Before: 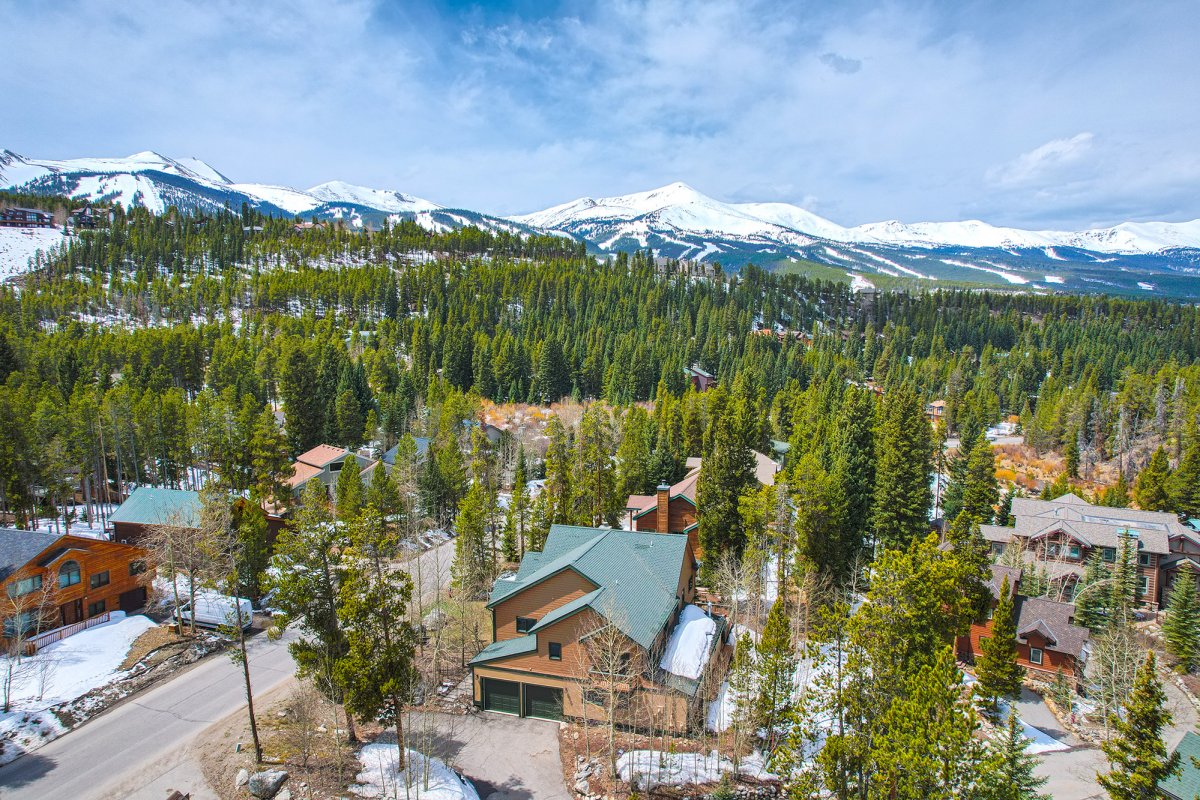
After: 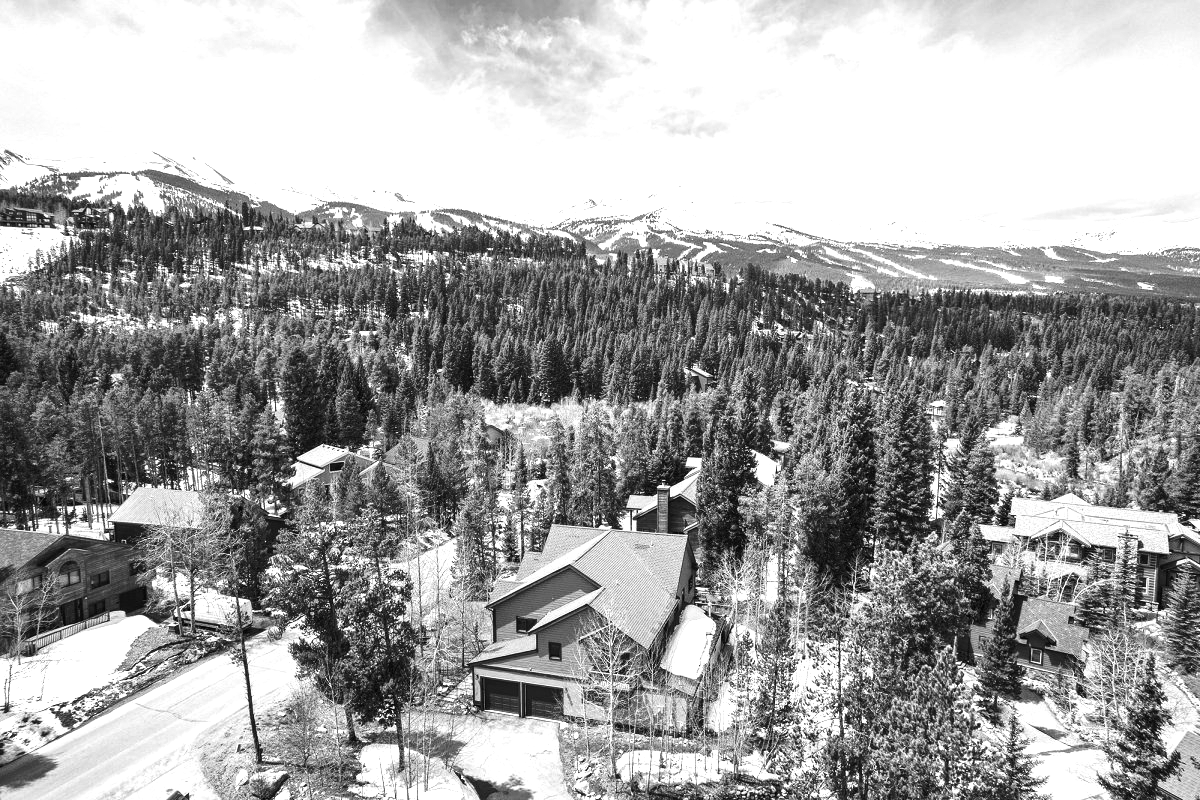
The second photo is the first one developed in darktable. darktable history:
monochrome: a 32, b 64, size 2.3, highlights 1
tone equalizer: -8 EV -1.08 EV, -7 EV -1.01 EV, -6 EV -0.867 EV, -5 EV -0.578 EV, -3 EV 0.578 EV, -2 EV 0.867 EV, -1 EV 1.01 EV, +0 EV 1.08 EV, edges refinement/feathering 500, mask exposure compensation -1.57 EV, preserve details no
